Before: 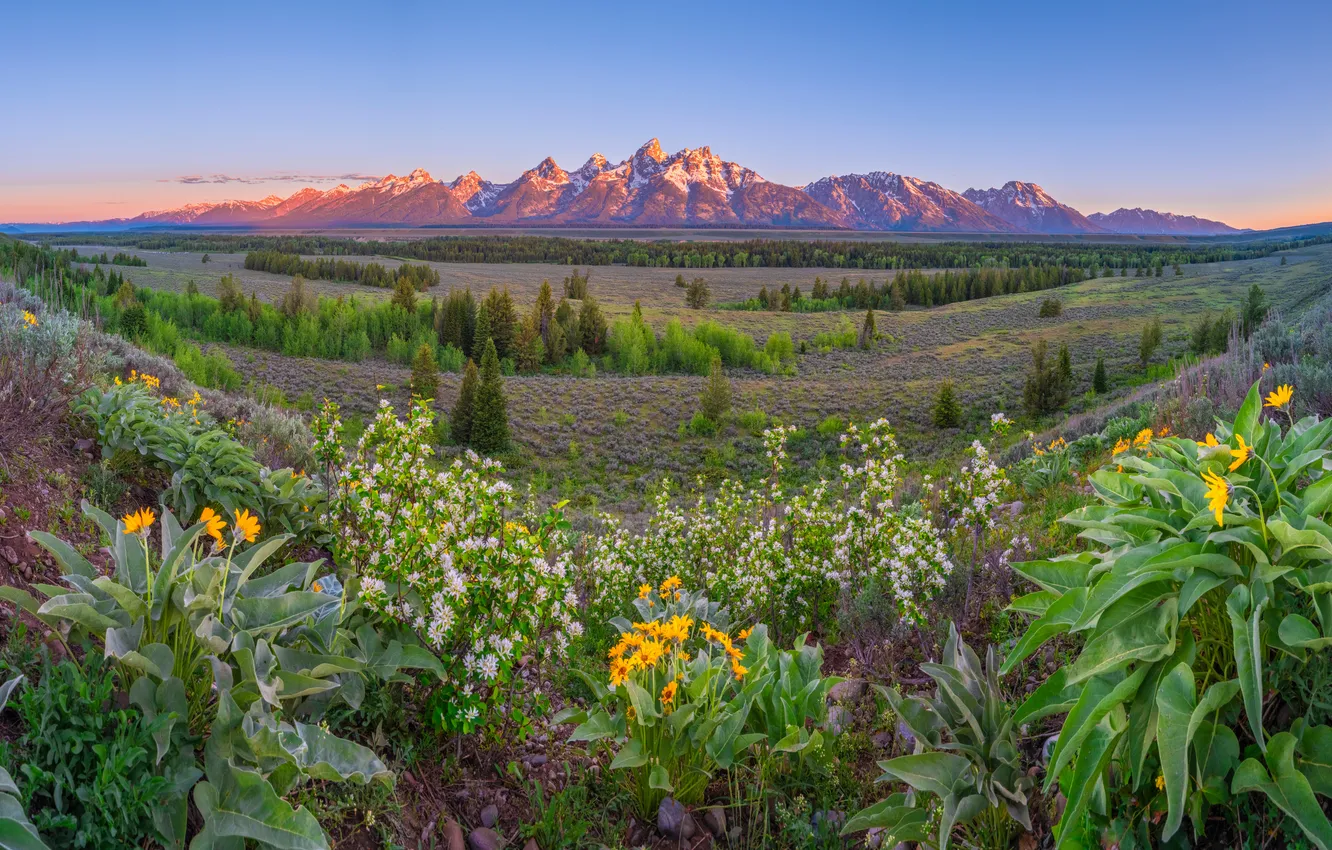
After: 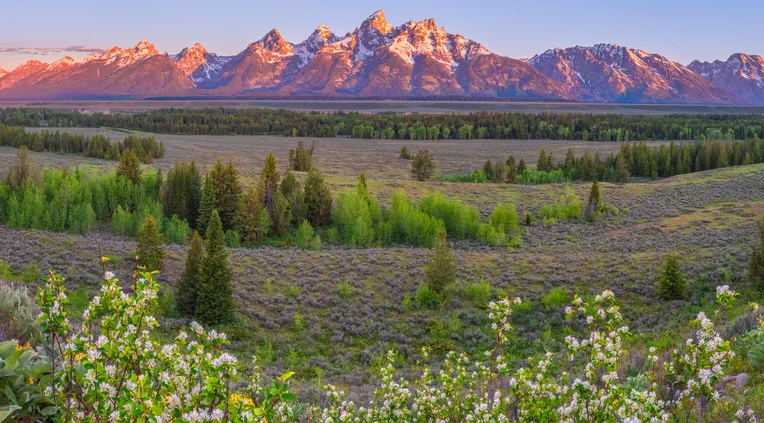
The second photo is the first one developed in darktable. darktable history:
crop: left 20.681%, top 15.072%, right 21.757%, bottom 34.145%
